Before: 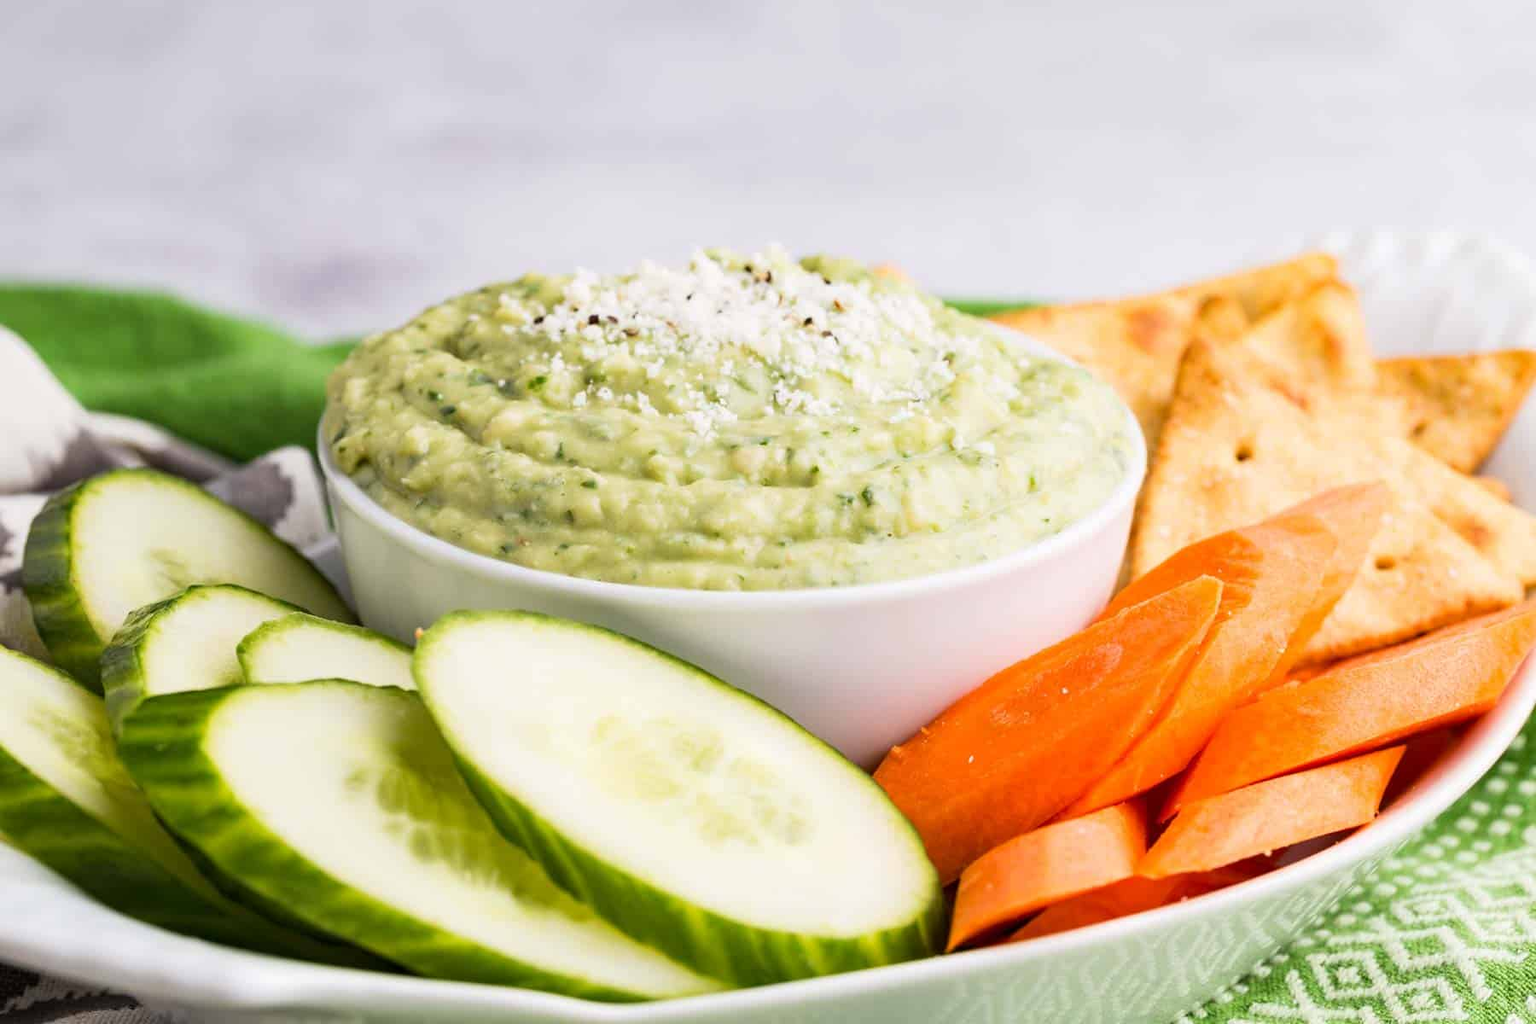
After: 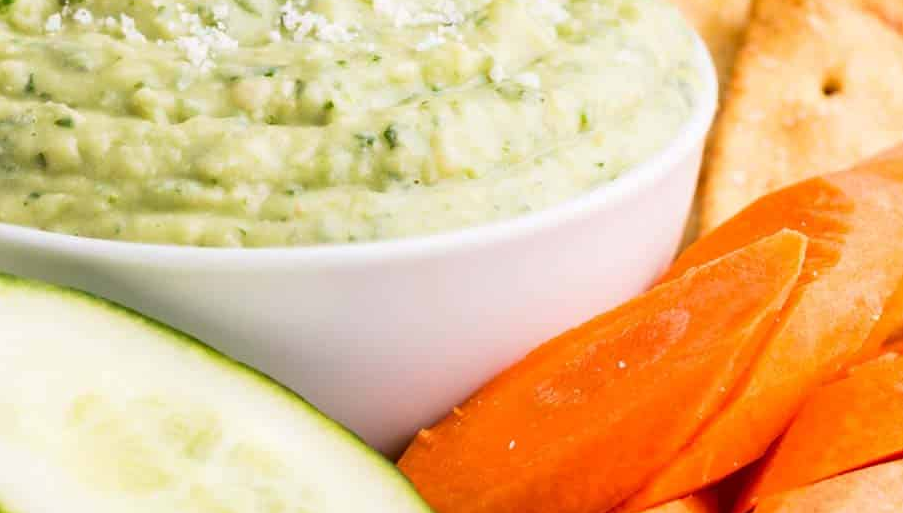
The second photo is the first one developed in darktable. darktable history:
crop: left 34.799%, top 37.12%, right 15.021%, bottom 20.087%
